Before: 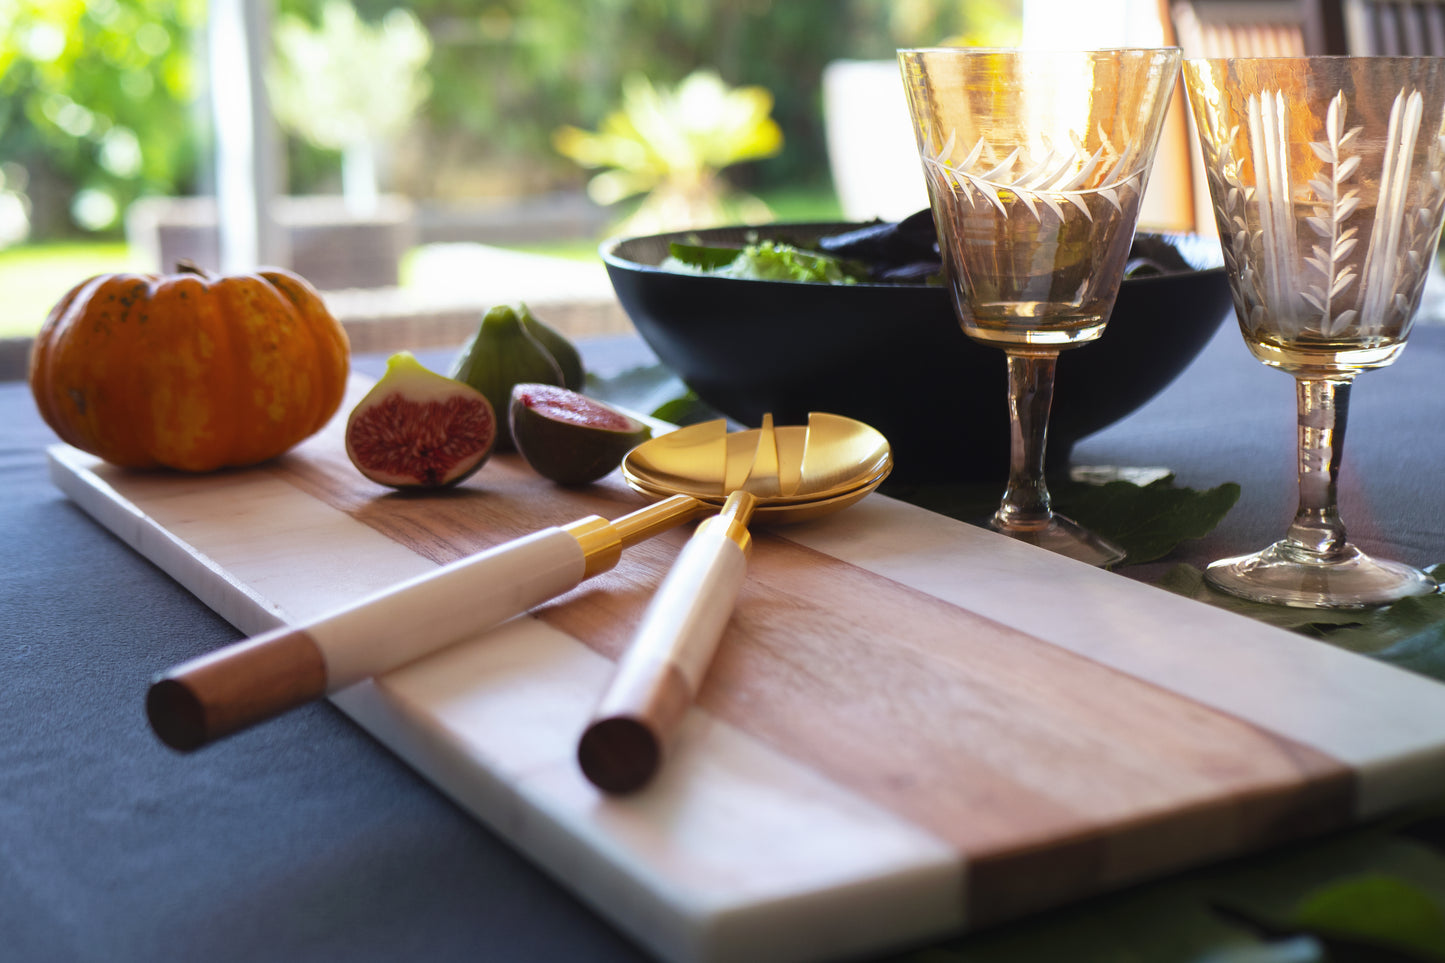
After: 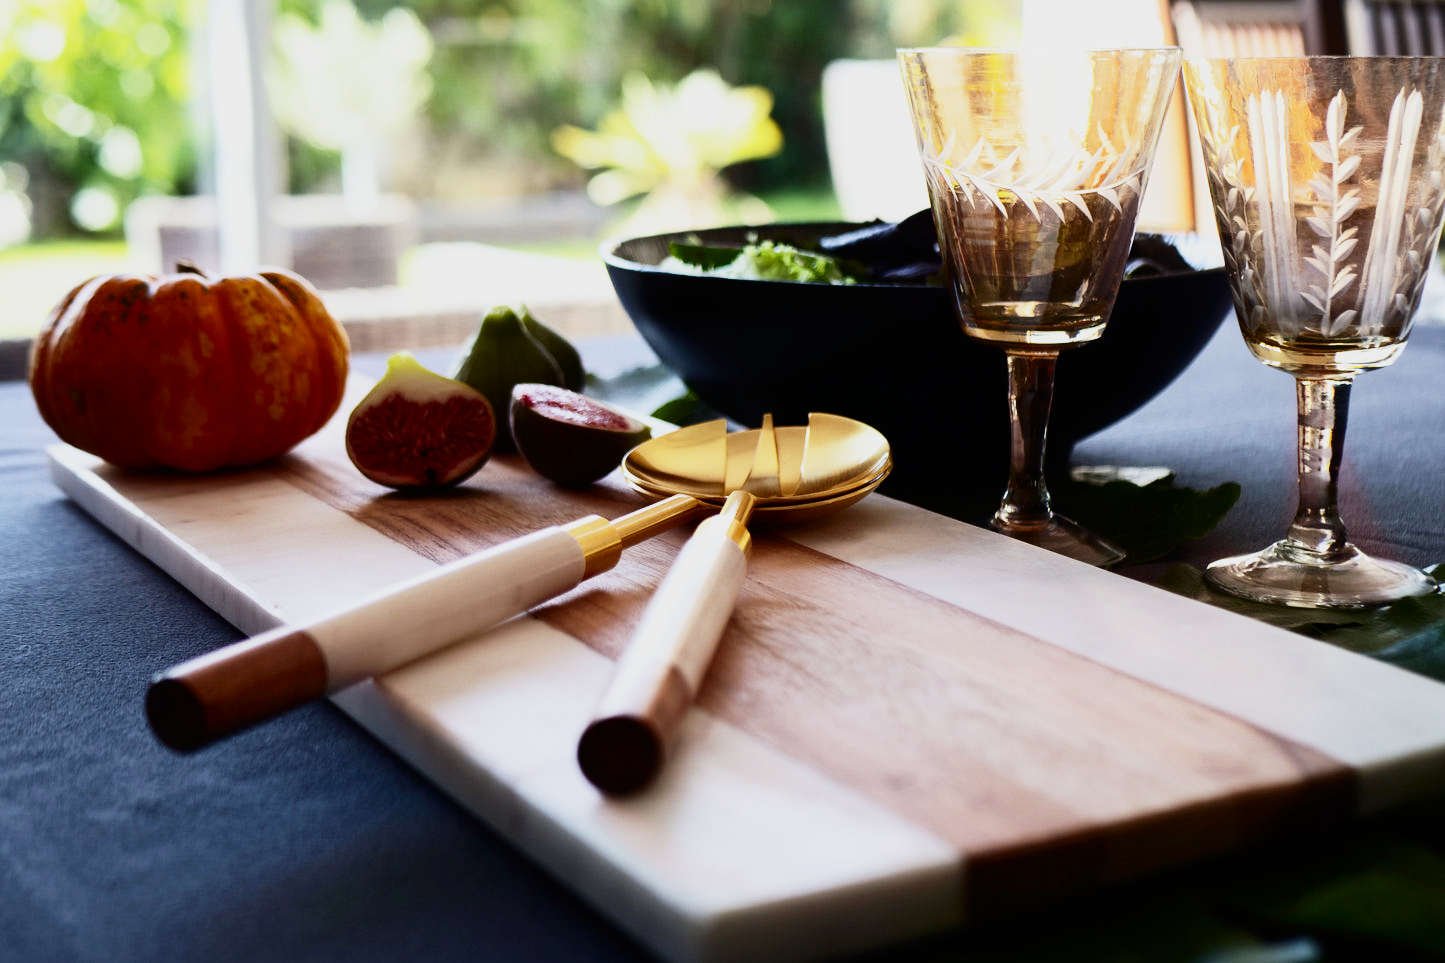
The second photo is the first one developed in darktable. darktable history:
tone equalizer: on, module defaults
sigmoid: skew -0.2, preserve hue 0%, red attenuation 0.1, red rotation 0.035, green attenuation 0.1, green rotation -0.017, blue attenuation 0.15, blue rotation -0.052, base primaries Rec2020
contrast brightness saturation: contrast 0.28
